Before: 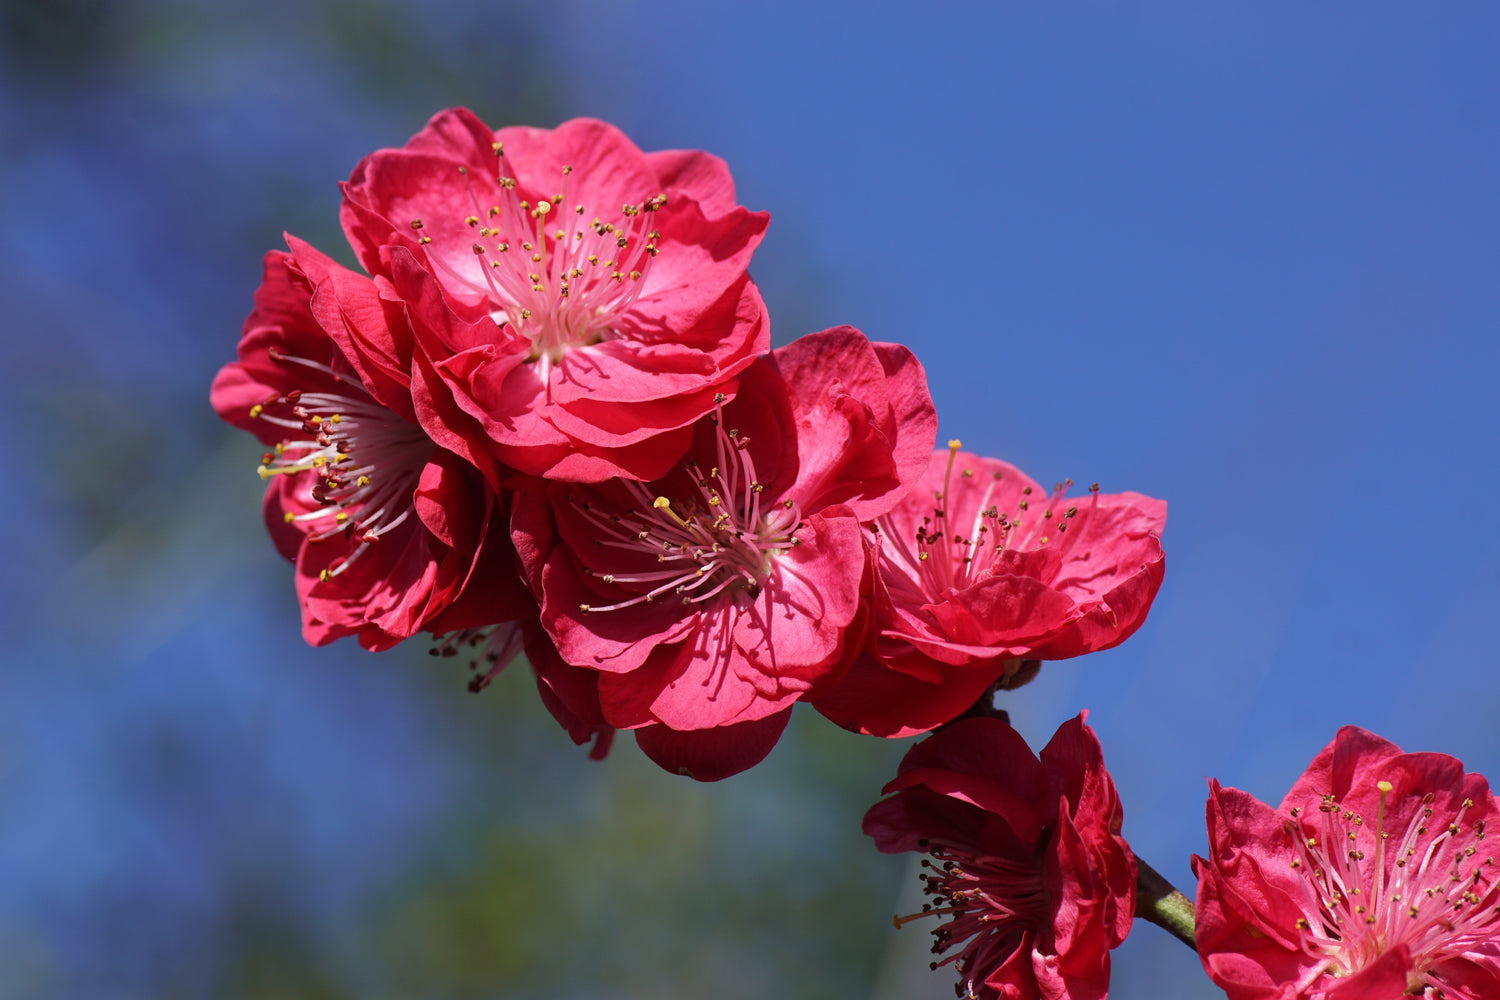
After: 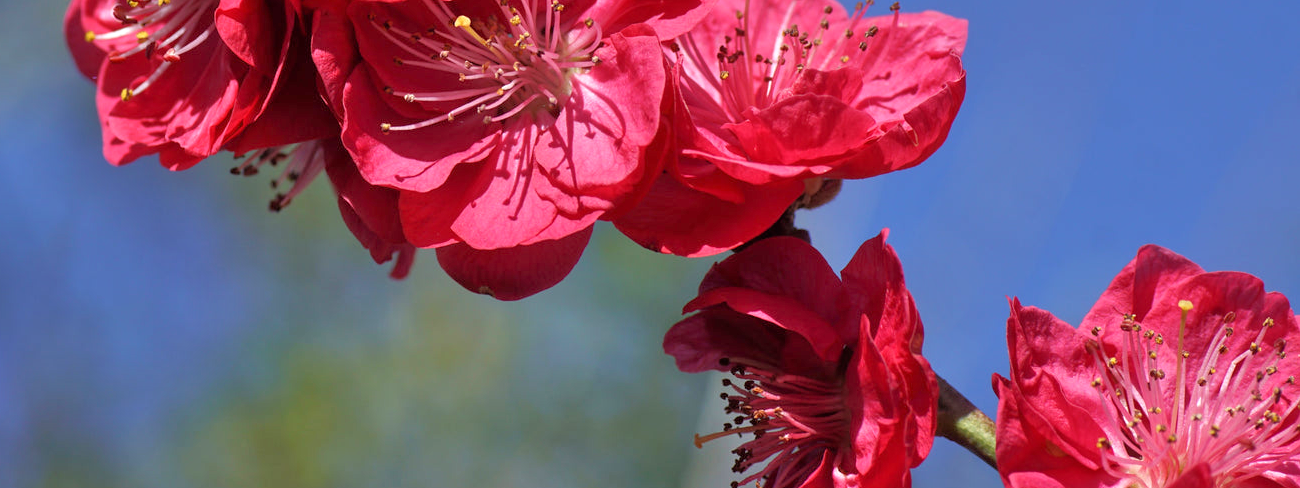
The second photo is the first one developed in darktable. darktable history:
tone equalizer: -7 EV 0.16 EV, -6 EV 0.595 EV, -5 EV 1.17 EV, -4 EV 1.36 EV, -3 EV 1.17 EV, -2 EV 0.6 EV, -1 EV 0.163 EV
exposure: compensate exposure bias true, compensate highlight preservation false
crop and rotate: left 13.293%, top 48.188%, bottom 2.948%
